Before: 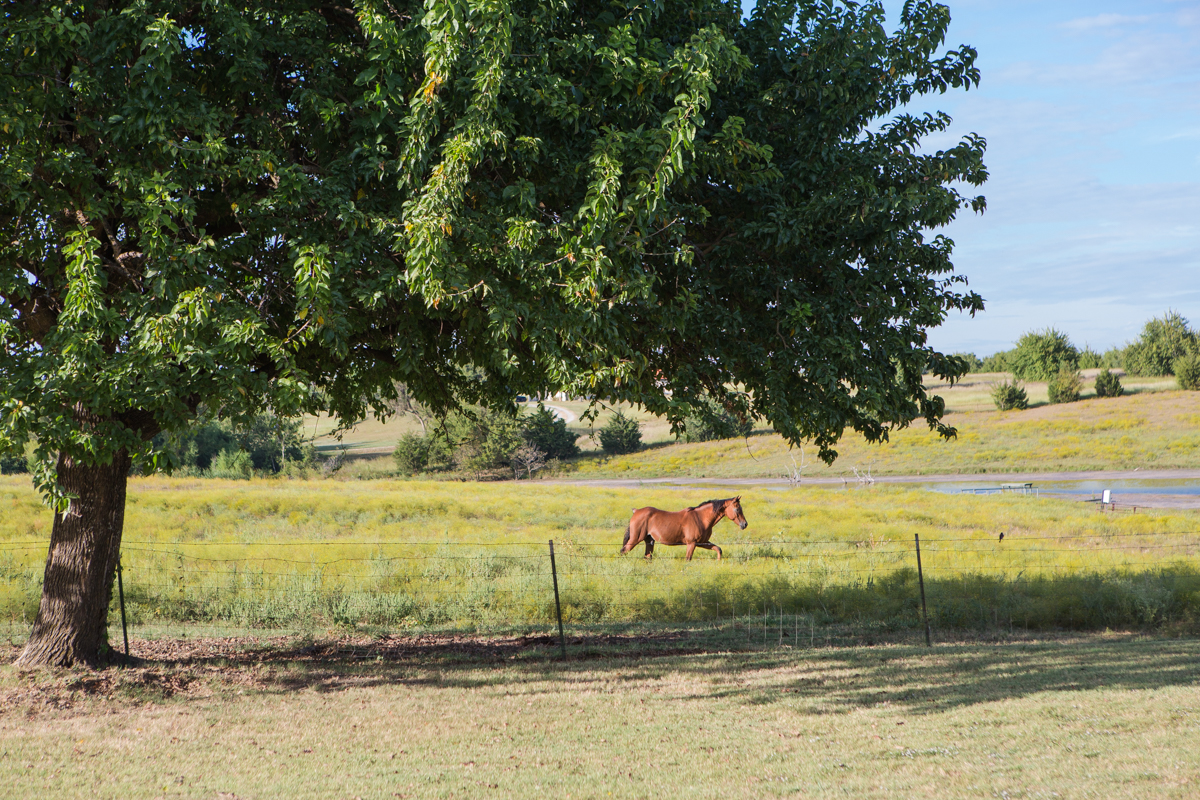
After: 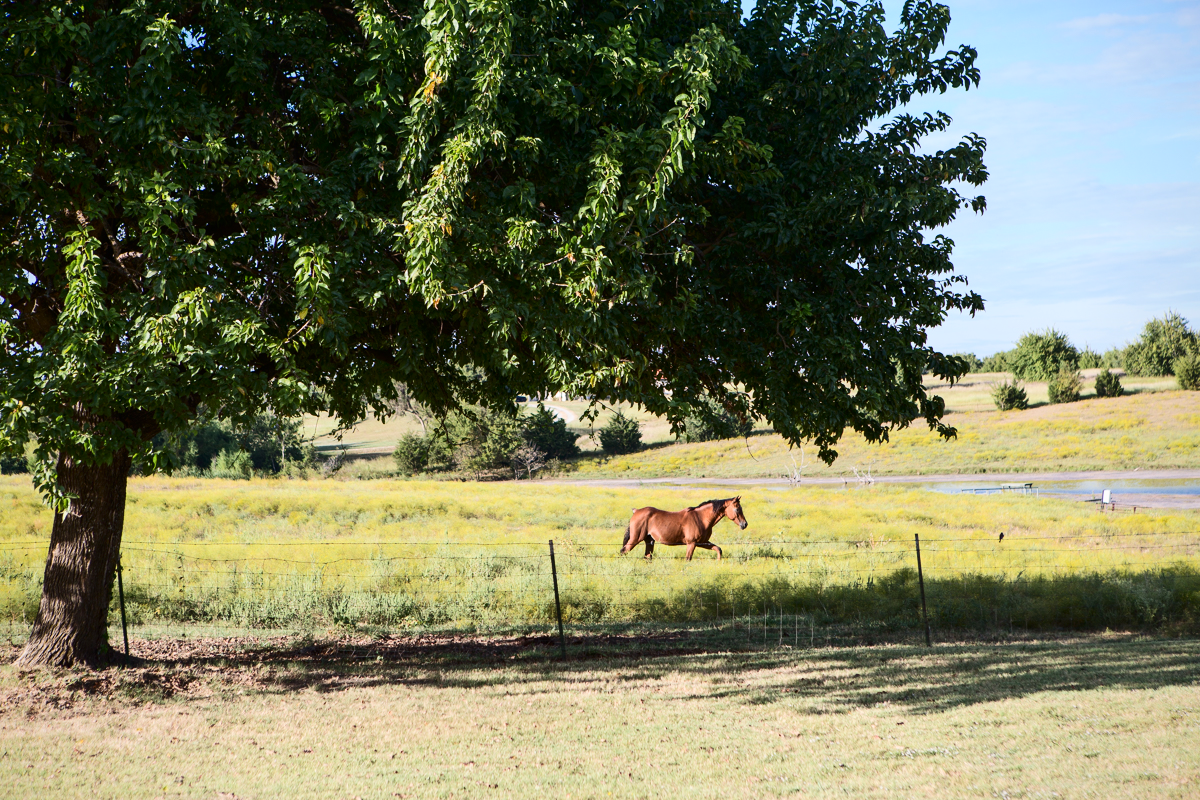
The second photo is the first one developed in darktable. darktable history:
vignetting: brightness -0.233, saturation 0.141
contrast brightness saturation: contrast 0.28
tone equalizer: on, module defaults
